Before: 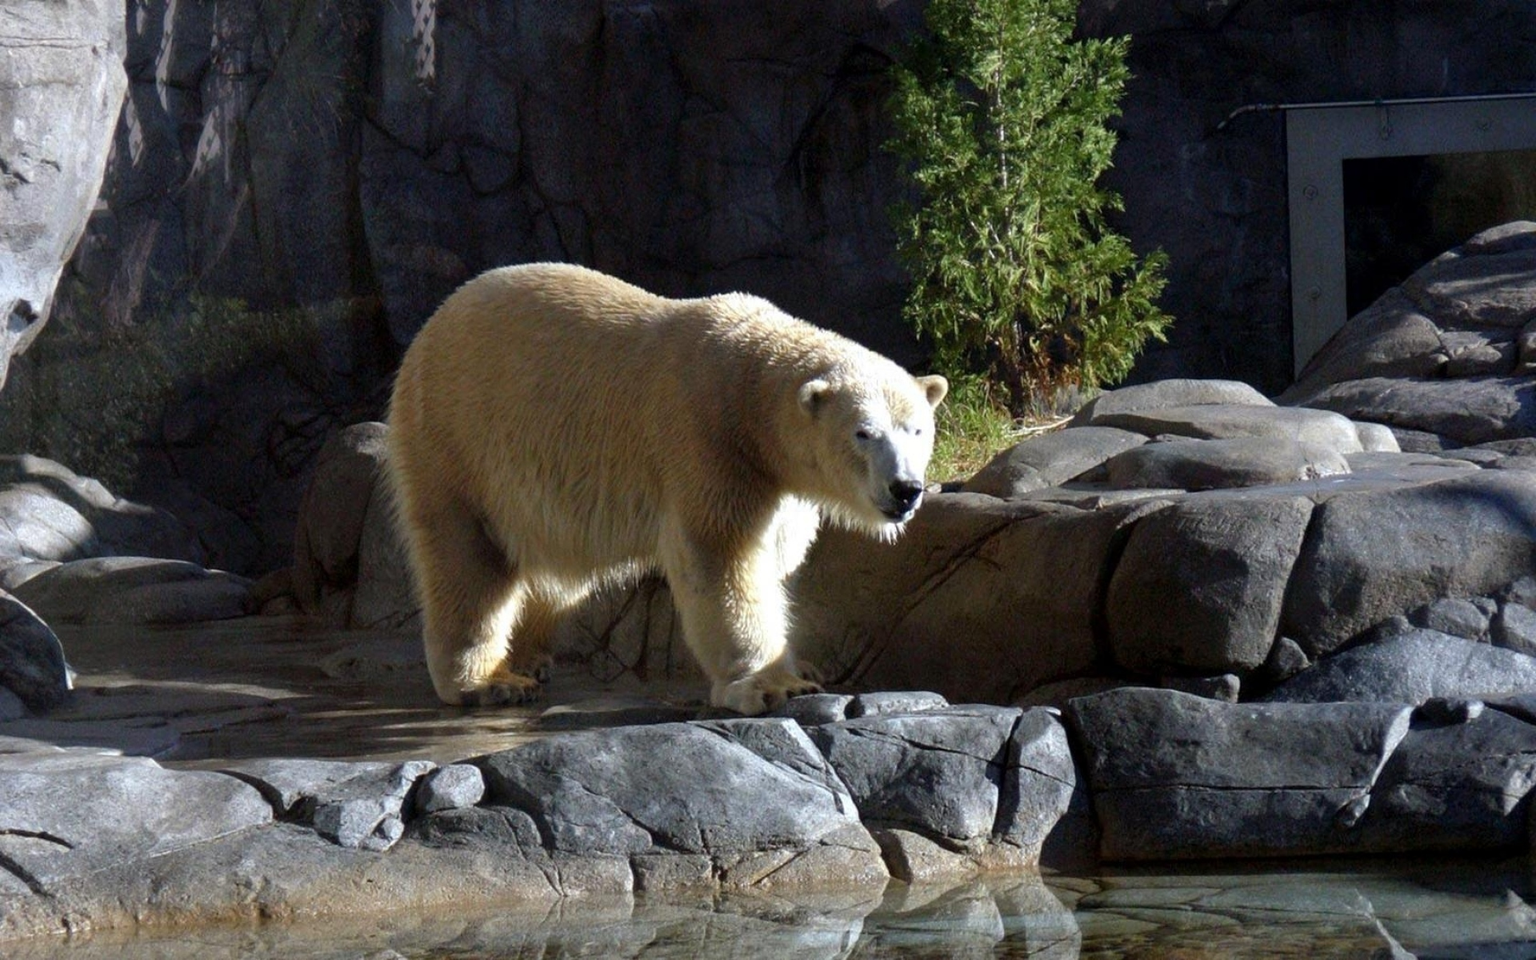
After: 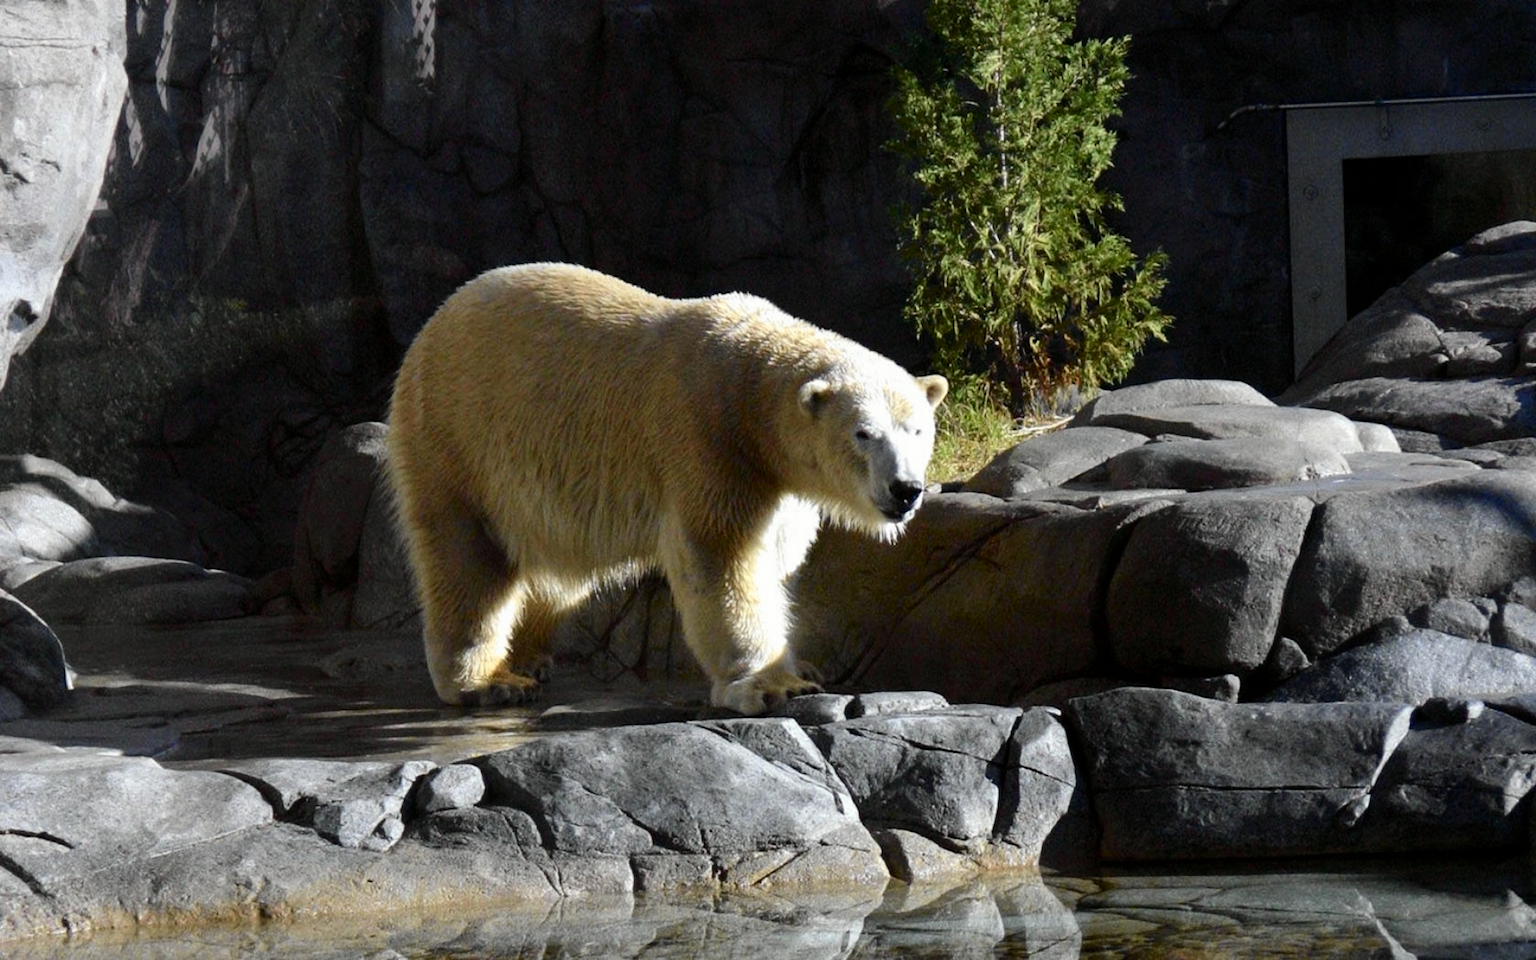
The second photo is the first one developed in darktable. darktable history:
tone curve: curves: ch0 [(0, 0) (0.037, 0.025) (0.131, 0.093) (0.275, 0.256) (0.476, 0.517) (0.607, 0.667) (0.691, 0.745) (0.789, 0.836) (0.911, 0.925) (0.997, 0.995)]; ch1 [(0, 0) (0.301, 0.3) (0.444, 0.45) (0.493, 0.495) (0.507, 0.503) (0.534, 0.533) (0.582, 0.58) (0.658, 0.693) (0.746, 0.77) (1, 1)]; ch2 [(0, 0) (0.246, 0.233) (0.36, 0.352) (0.415, 0.418) (0.476, 0.492) (0.502, 0.504) (0.525, 0.518) (0.539, 0.544) (0.586, 0.602) (0.634, 0.651) (0.706, 0.727) (0.853, 0.852) (1, 0.951)], color space Lab, independent channels, preserve colors none
